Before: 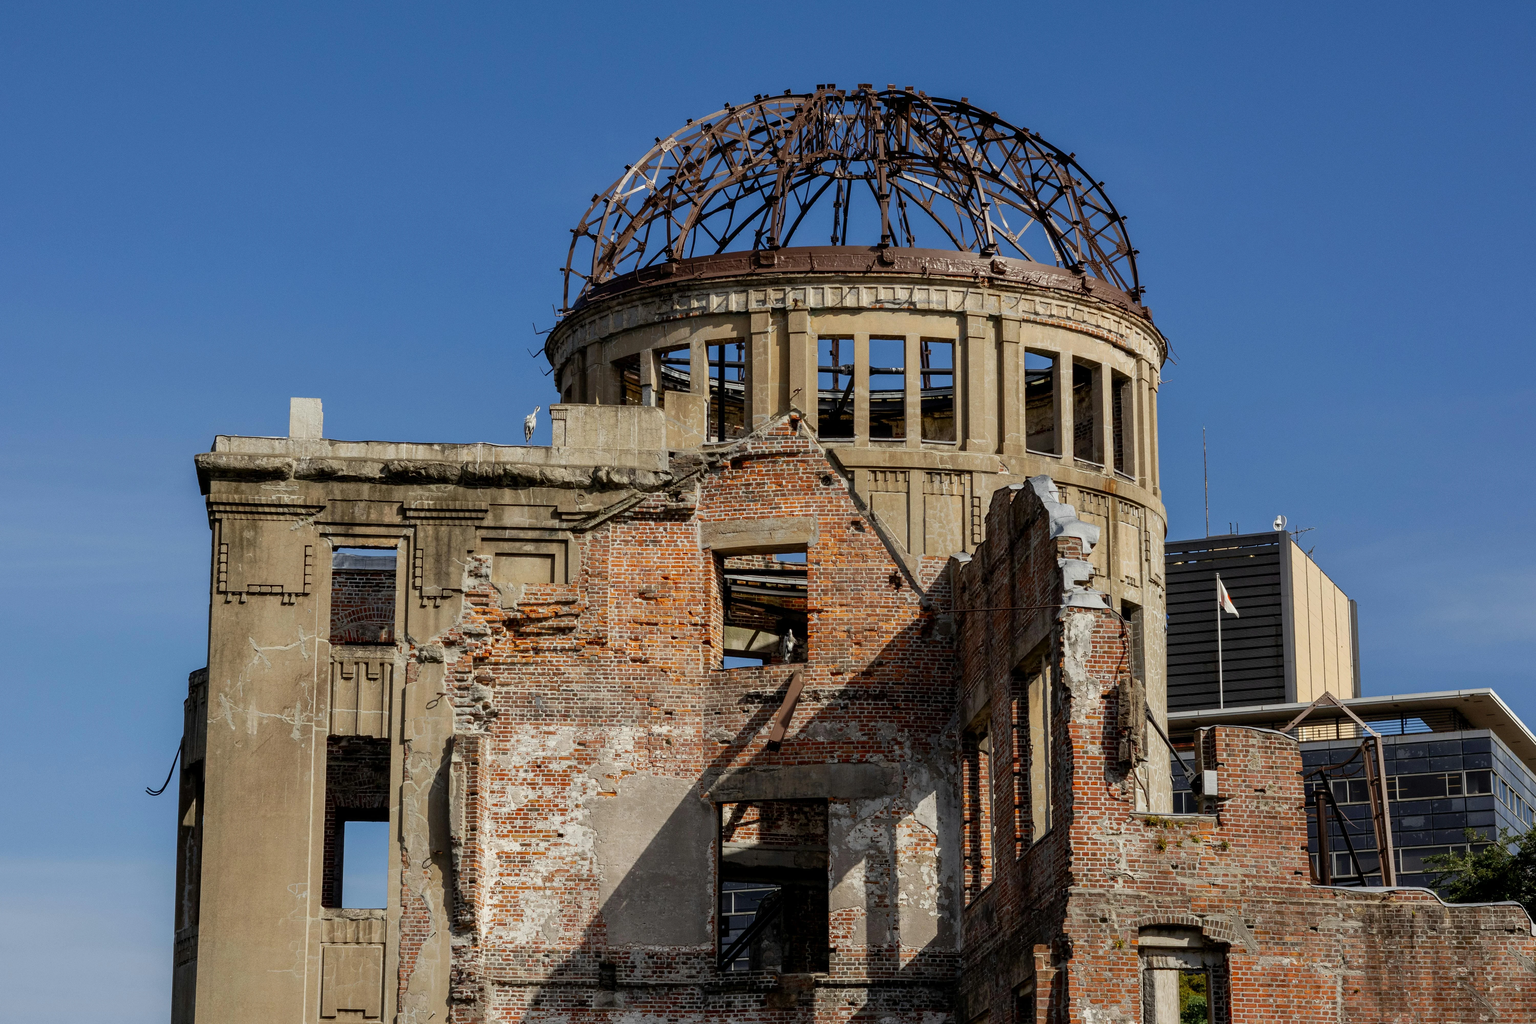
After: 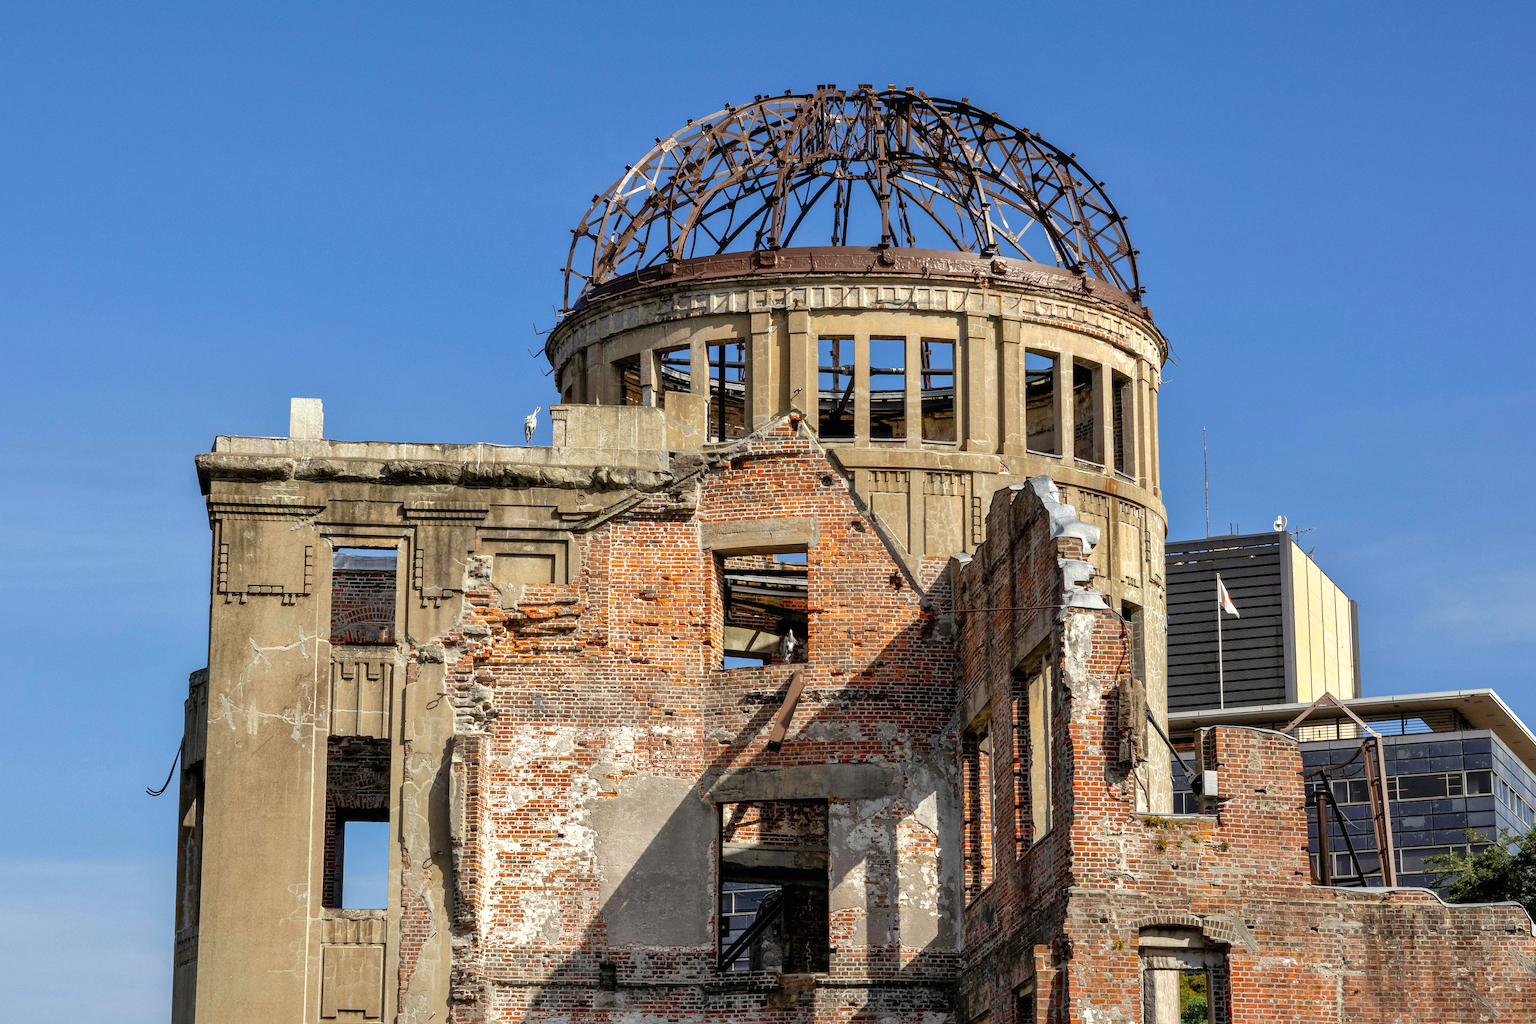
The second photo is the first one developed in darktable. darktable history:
exposure: black level correction 0, exposure 0.699 EV, compensate highlight preservation false
shadows and highlights: on, module defaults
